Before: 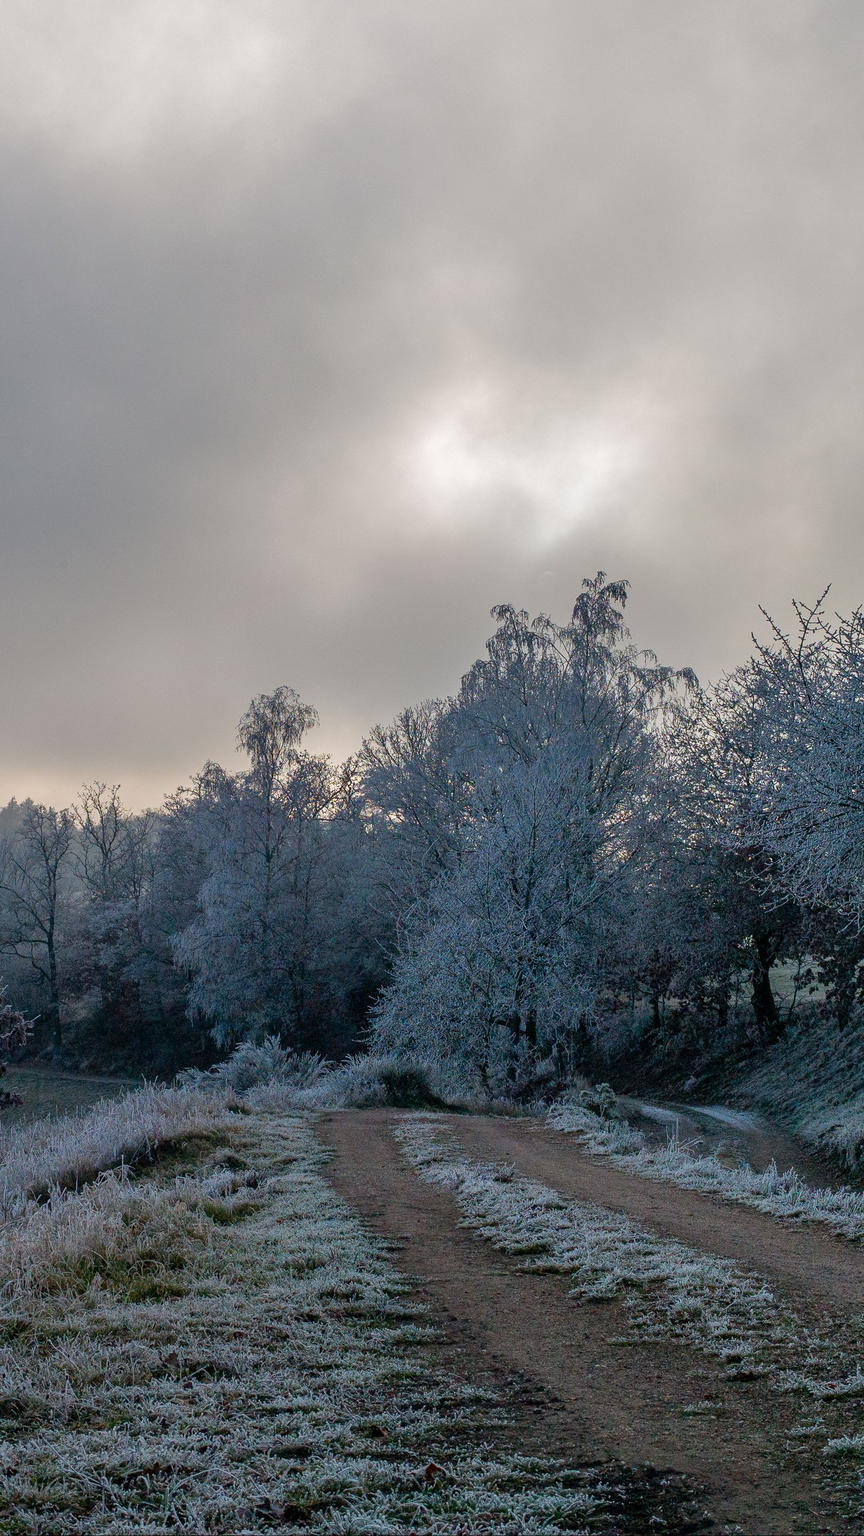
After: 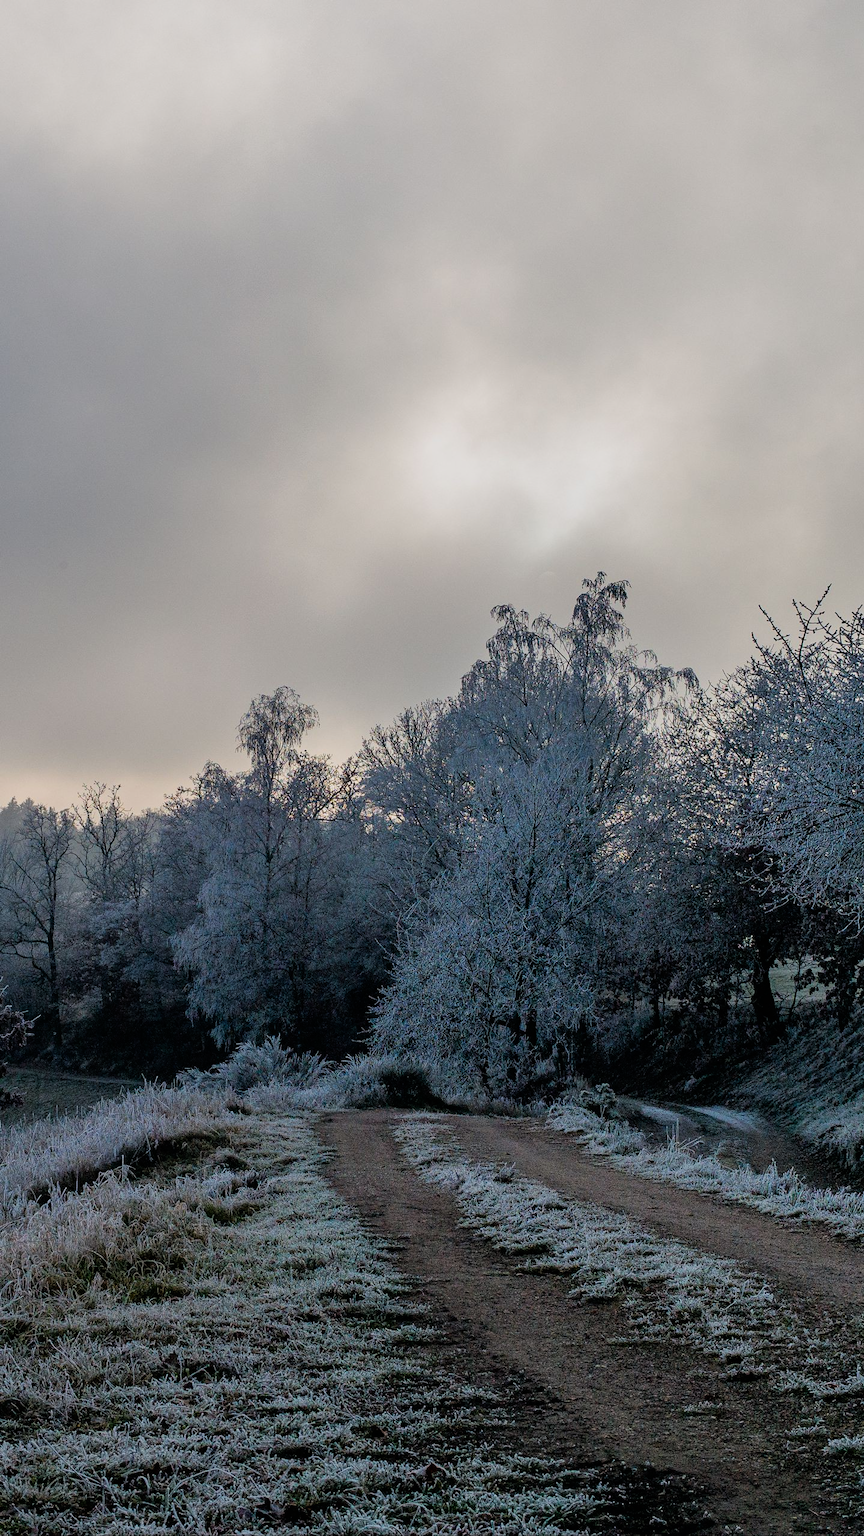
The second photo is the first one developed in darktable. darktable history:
filmic rgb: black relative exposure -11.88 EV, white relative exposure 5.43 EV, threshold 3 EV, hardness 4.49, latitude 50%, contrast 1.14, color science v5 (2021), contrast in shadows safe, contrast in highlights safe, enable highlight reconstruction true
tone equalizer: on, module defaults
